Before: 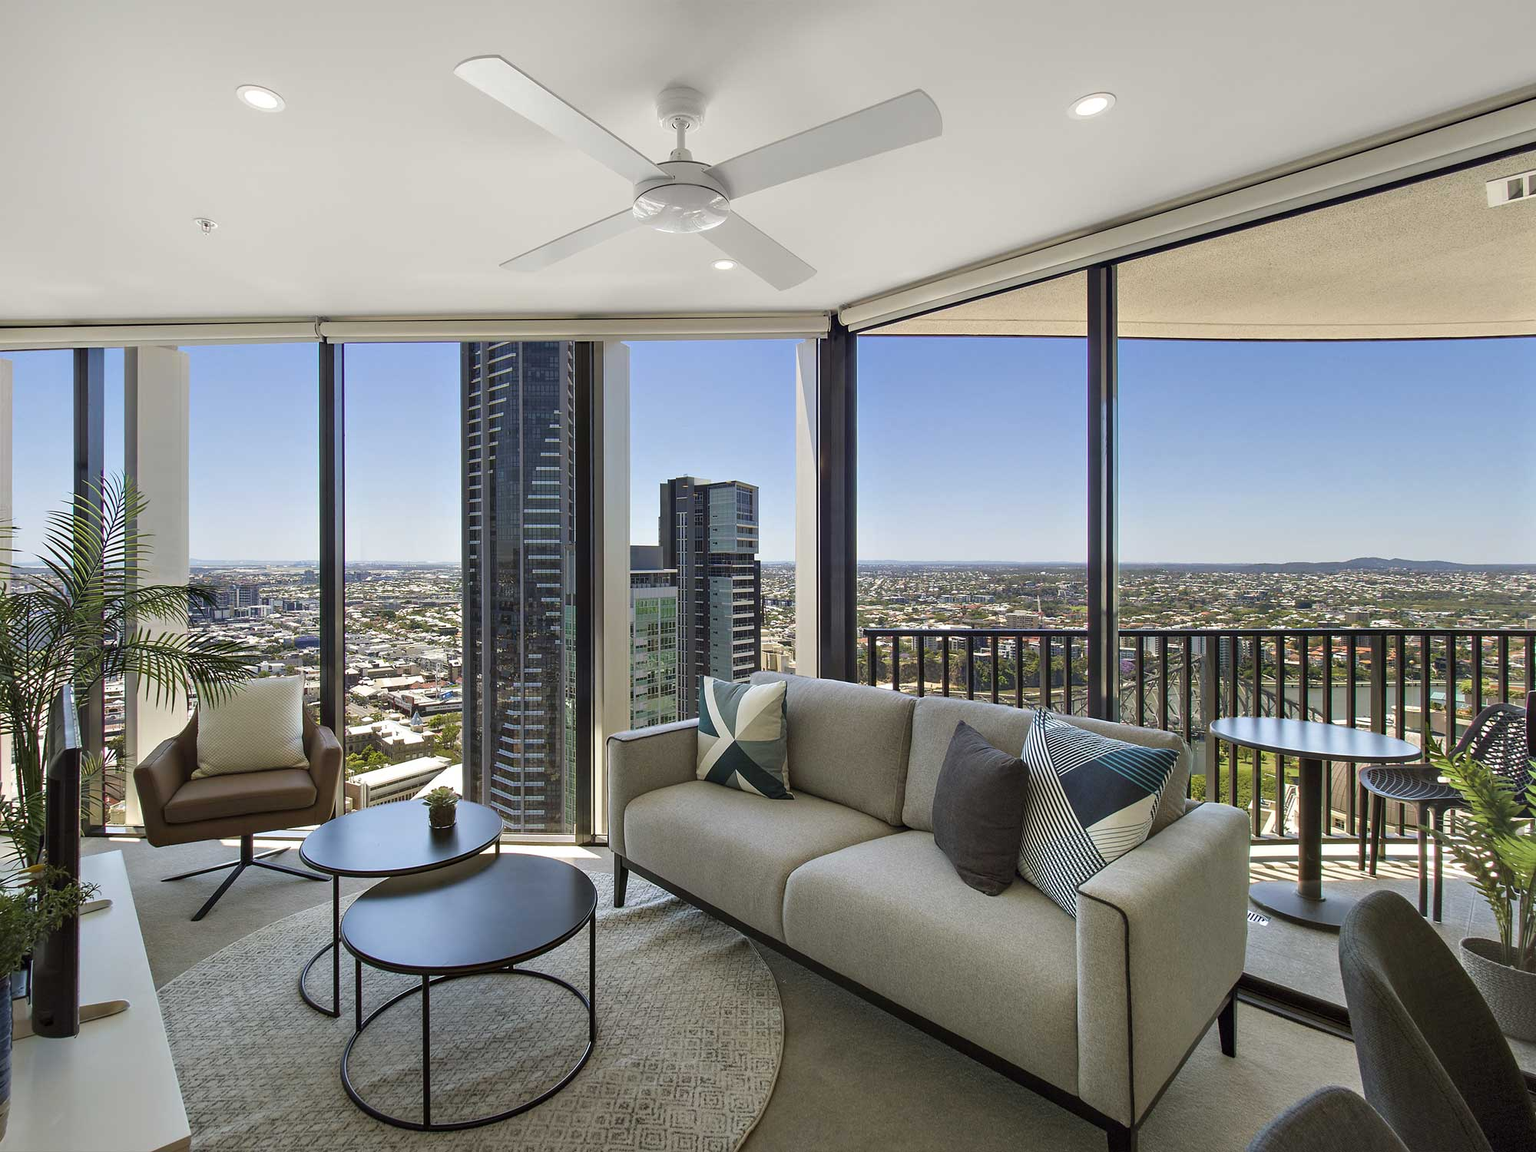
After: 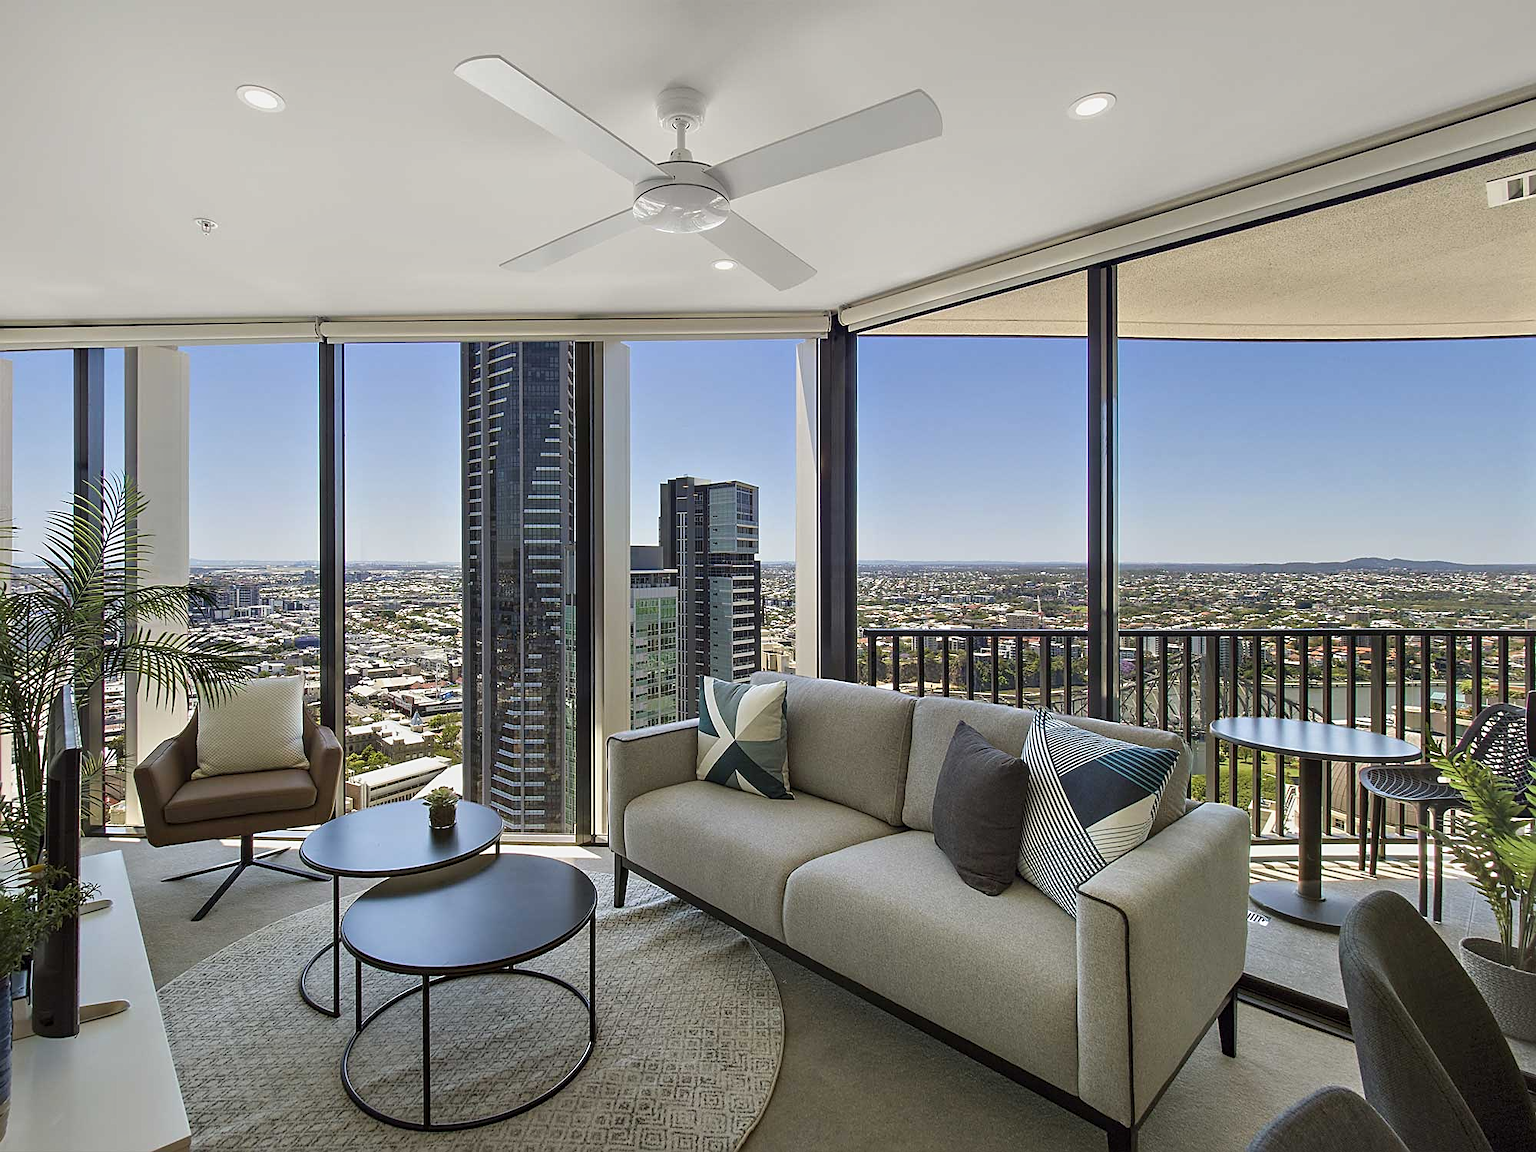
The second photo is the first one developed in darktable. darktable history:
tone equalizer: -8 EV -0.002 EV, -7 EV 0.005 EV, -6 EV -0.009 EV, -5 EV 0.011 EV, -4 EV -0.012 EV, -3 EV 0.007 EV, -2 EV -0.062 EV, -1 EV -0.293 EV, +0 EV -0.582 EV, smoothing diameter 2%, edges refinement/feathering 20, mask exposure compensation -1.57 EV, filter diffusion 5
sharpen: on, module defaults
